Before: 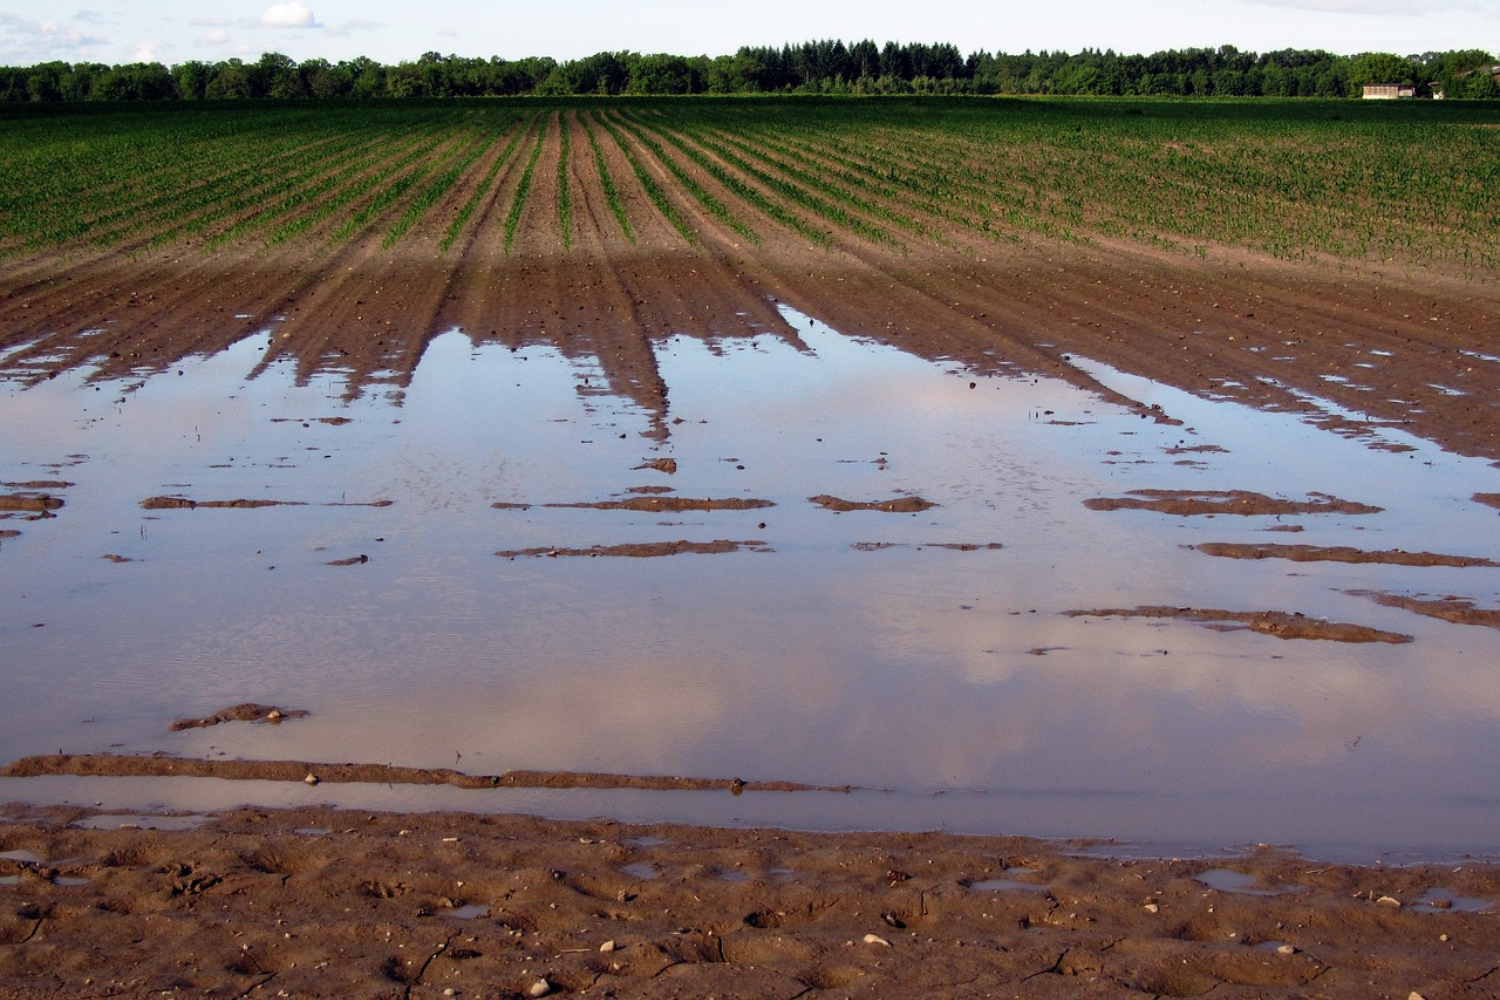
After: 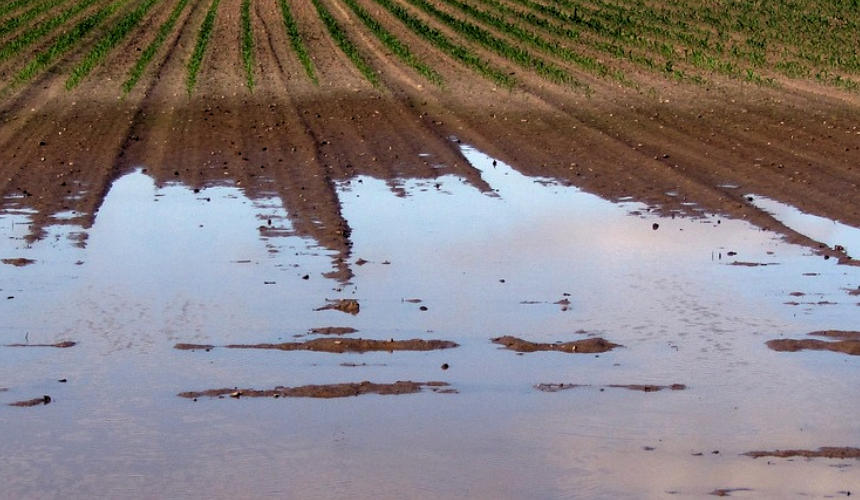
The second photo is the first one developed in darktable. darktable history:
exposure: black level correction 0.005, exposure 0.004 EV, compensate highlight preservation false
levels: levels [0.062, 0.494, 0.925]
crop: left 21.193%, top 15.978%, right 21.418%, bottom 33.984%
